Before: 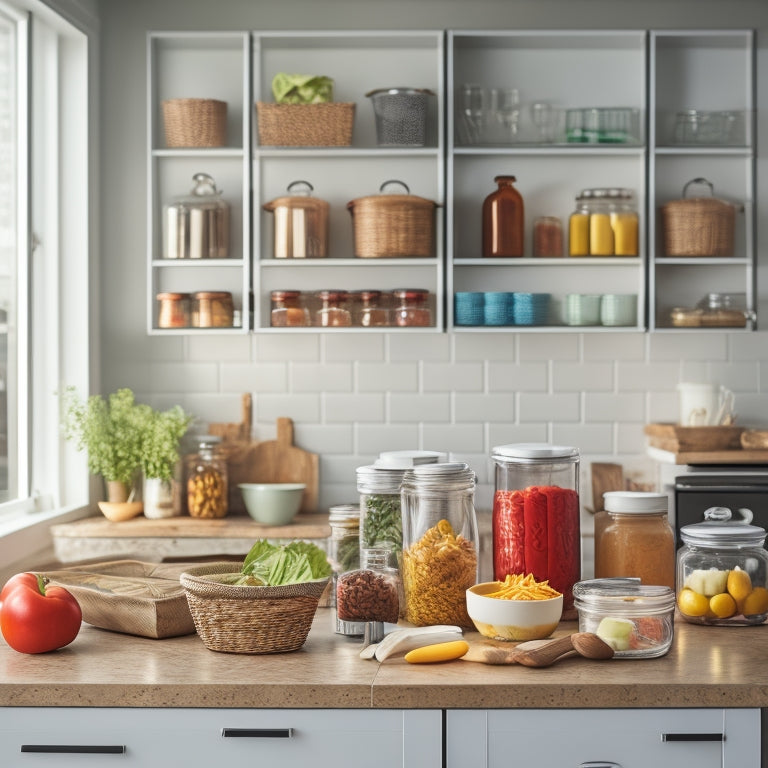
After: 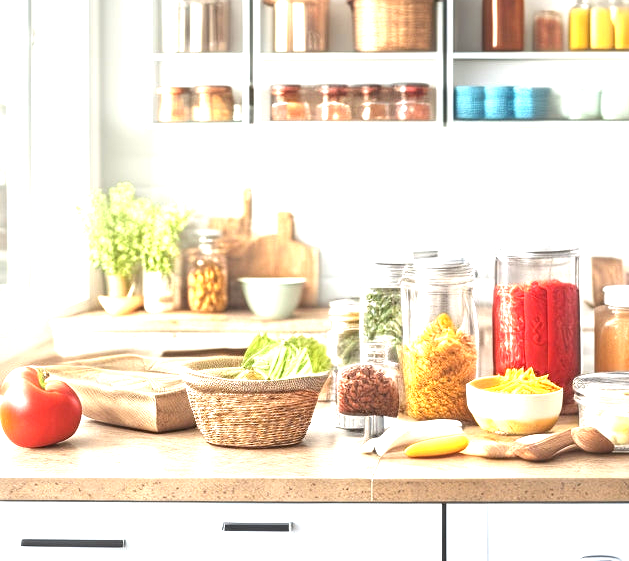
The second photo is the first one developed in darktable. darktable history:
crop: top 26.877%, right 17.973%
exposure: black level correction 0, exposure 1.74 EV, compensate exposure bias true, compensate highlight preservation false
